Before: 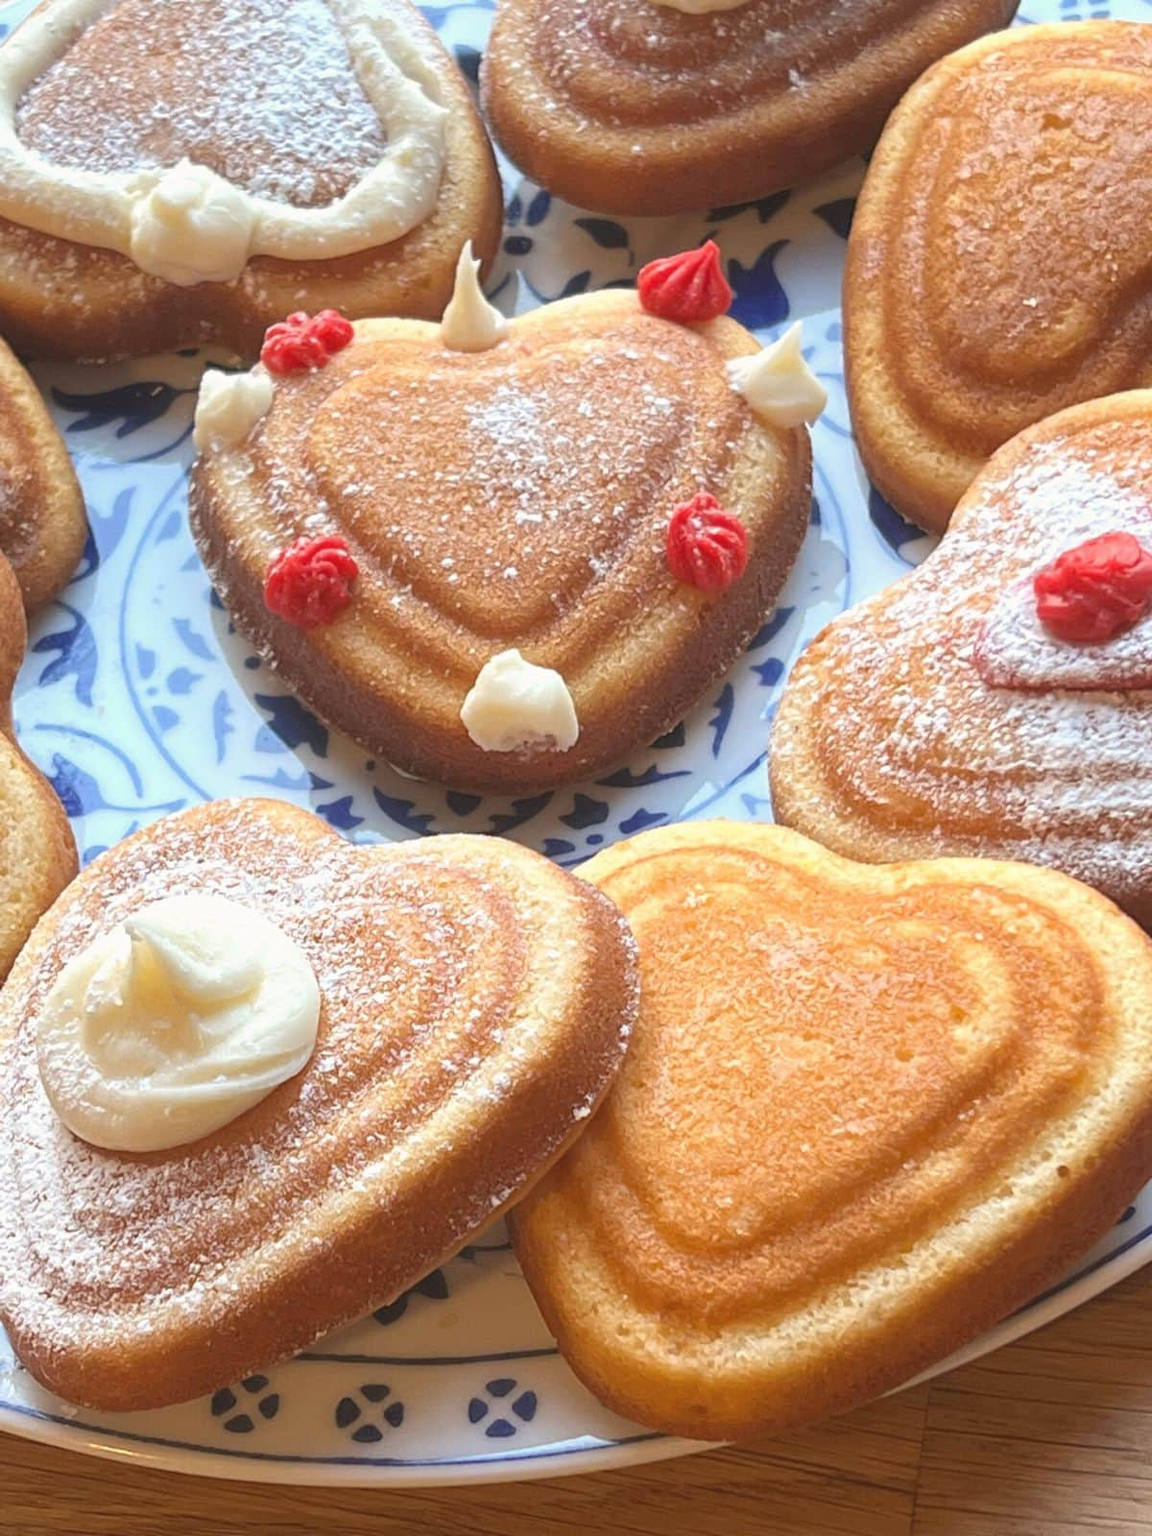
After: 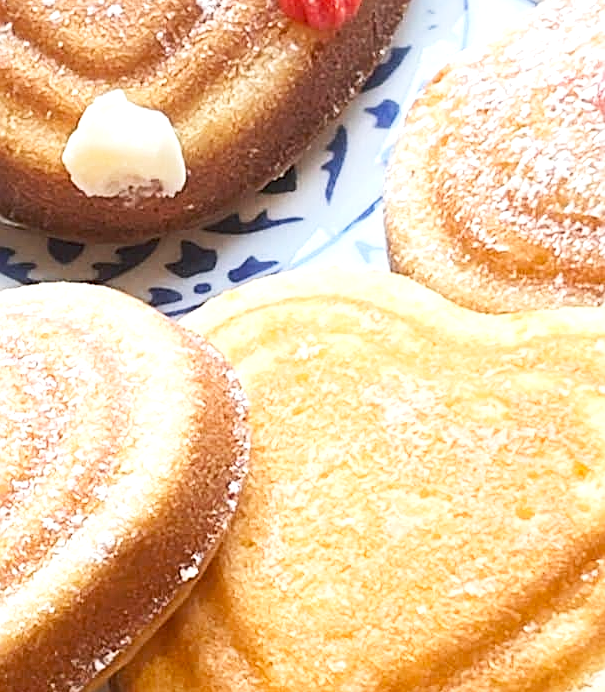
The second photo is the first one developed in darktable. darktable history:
sharpen: on, module defaults
exposure: black level correction 0.009, exposure 0.015 EV, compensate exposure bias true, compensate highlight preservation false
crop: left 34.827%, top 36.664%, right 14.739%, bottom 20.036%
tone equalizer: -8 EV -0.717 EV, -7 EV -0.739 EV, -6 EV -0.561 EV, -5 EV -0.388 EV, -3 EV 0.376 EV, -2 EV 0.6 EV, -1 EV 0.685 EV, +0 EV 0.78 EV, edges refinement/feathering 500, mask exposure compensation -1.57 EV, preserve details no
base curve: curves: ch0 [(0, 0) (0.204, 0.334) (0.55, 0.733) (1, 1)], preserve colors none
